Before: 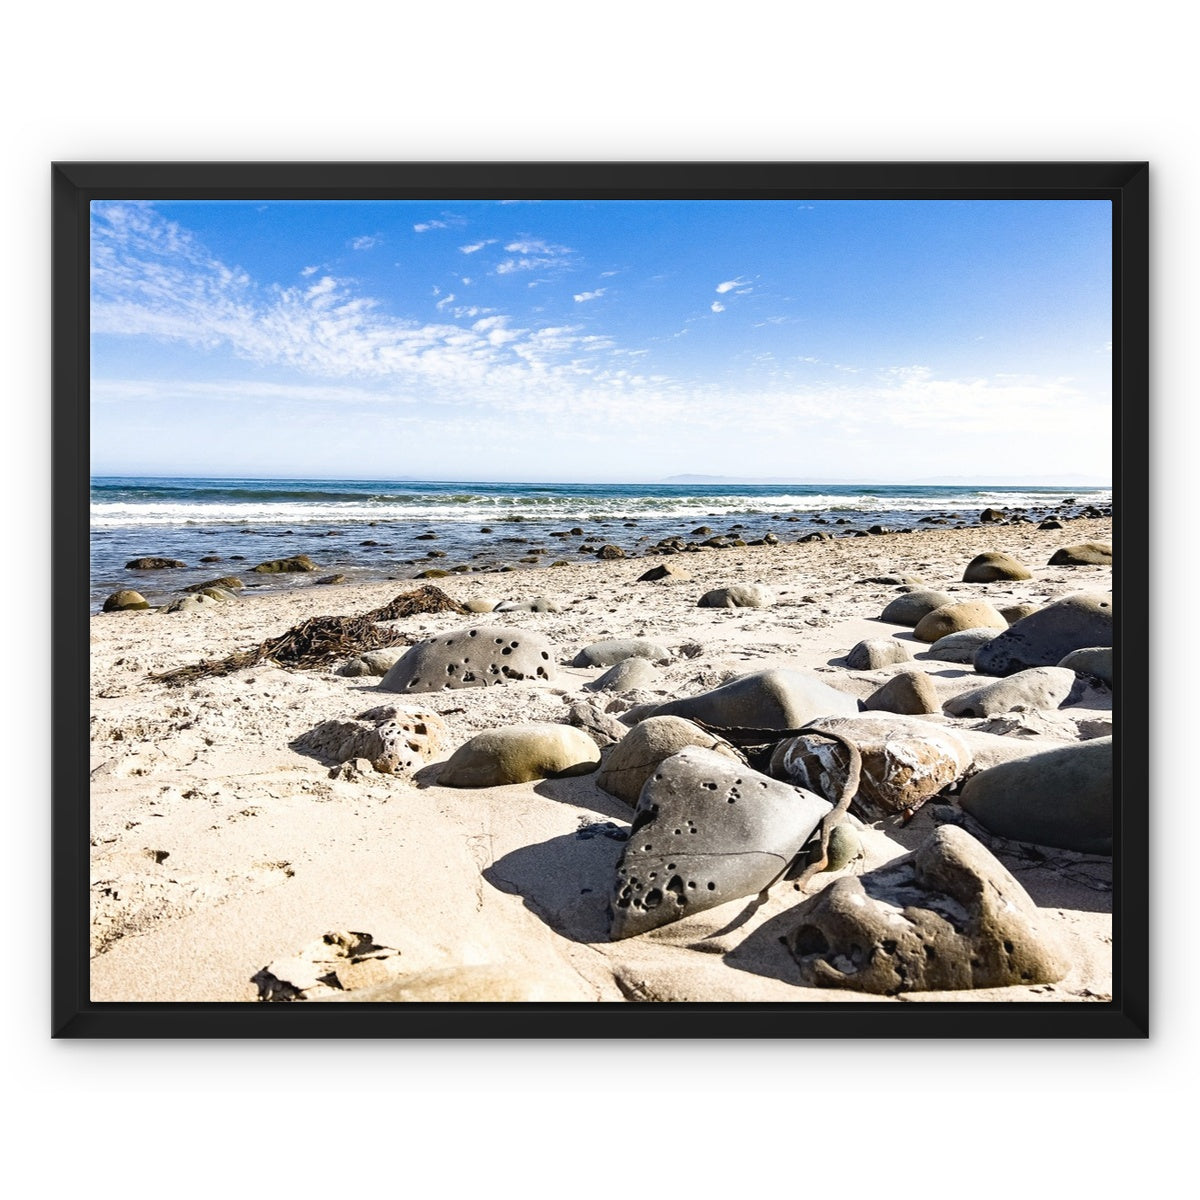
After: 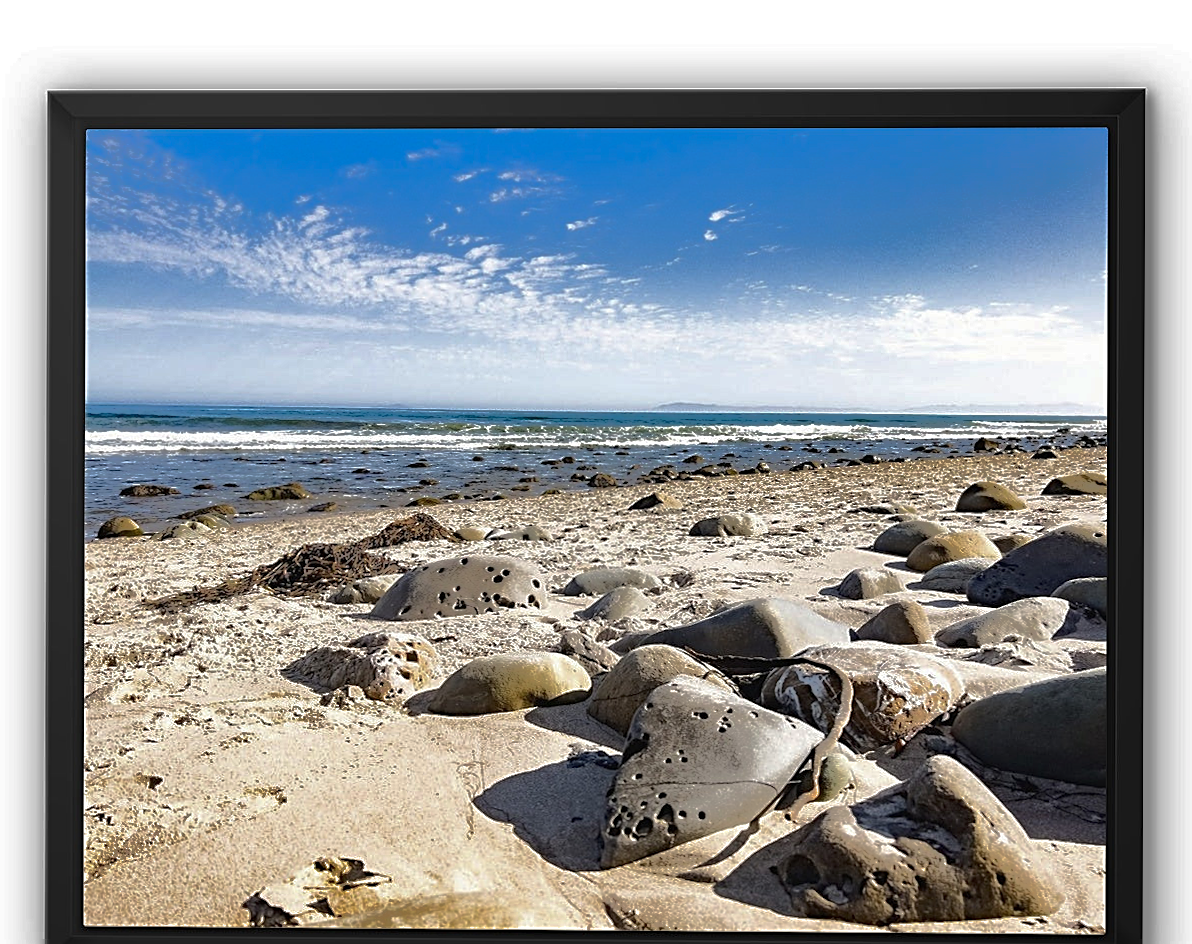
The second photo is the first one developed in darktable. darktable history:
crop and rotate: top 5.667%, bottom 14.937%
sharpen: on, module defaults
rotate and perspective: rotation 0.192°, lens shift (horizontal) -0.015, crop left 0.005, crop right 0.996, crop top 0.006, crop bottom 0.99
shadows and highlights: shadows -19.91, highlights -73.15
